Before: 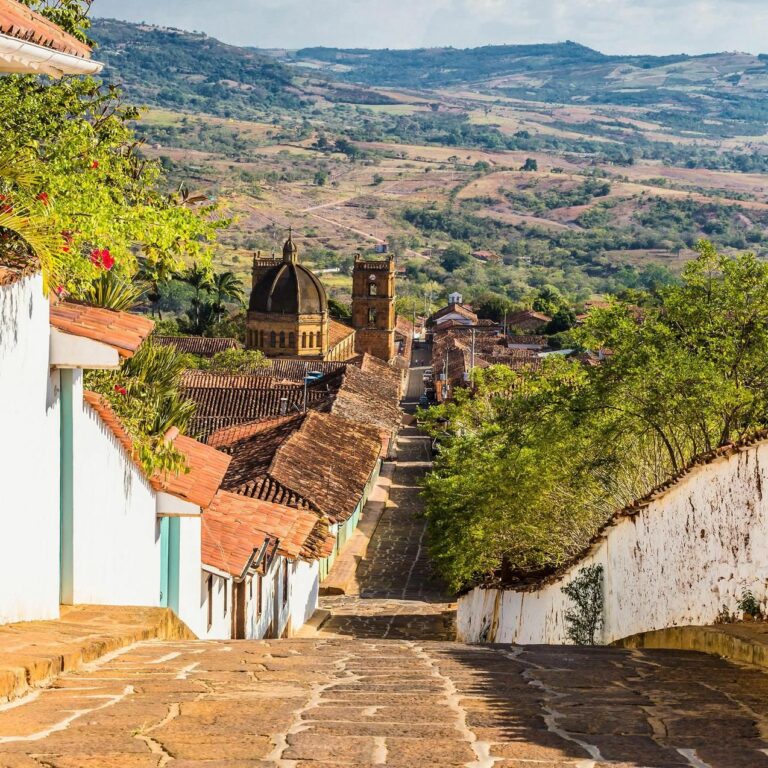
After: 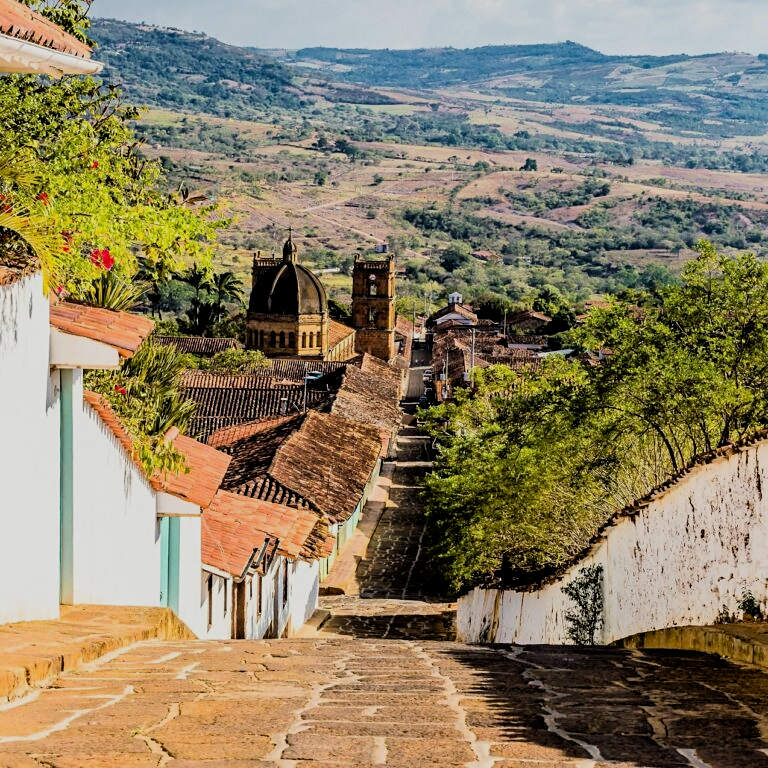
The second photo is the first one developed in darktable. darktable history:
filmic rgb: black relative exposure -5.12 EV, white relative exposure 3.99 EV, hardness 2.88, contrast 1.19
sharpen: amount 0.2
exposure: black level correction 0.009, exposure 0.017 EV, compensate highlight preservation false
